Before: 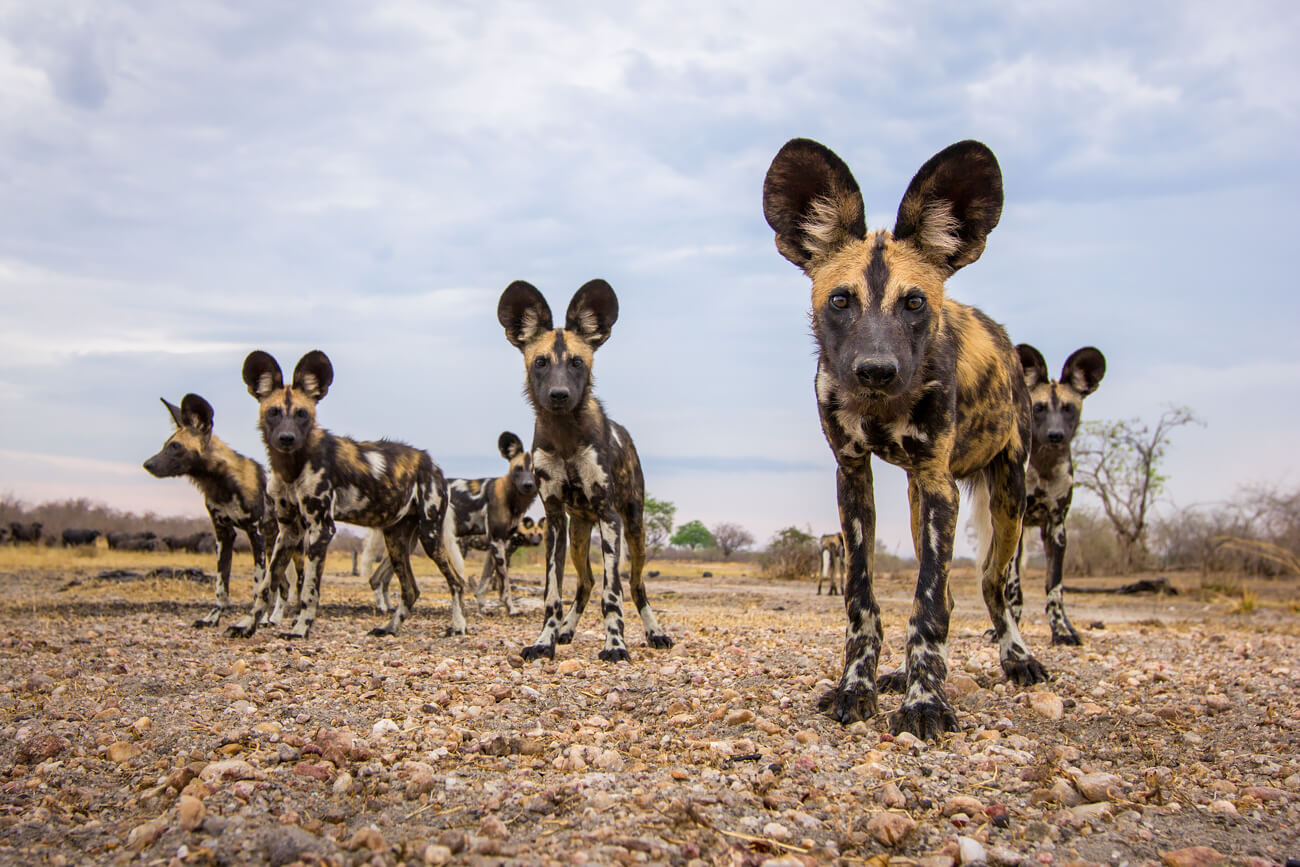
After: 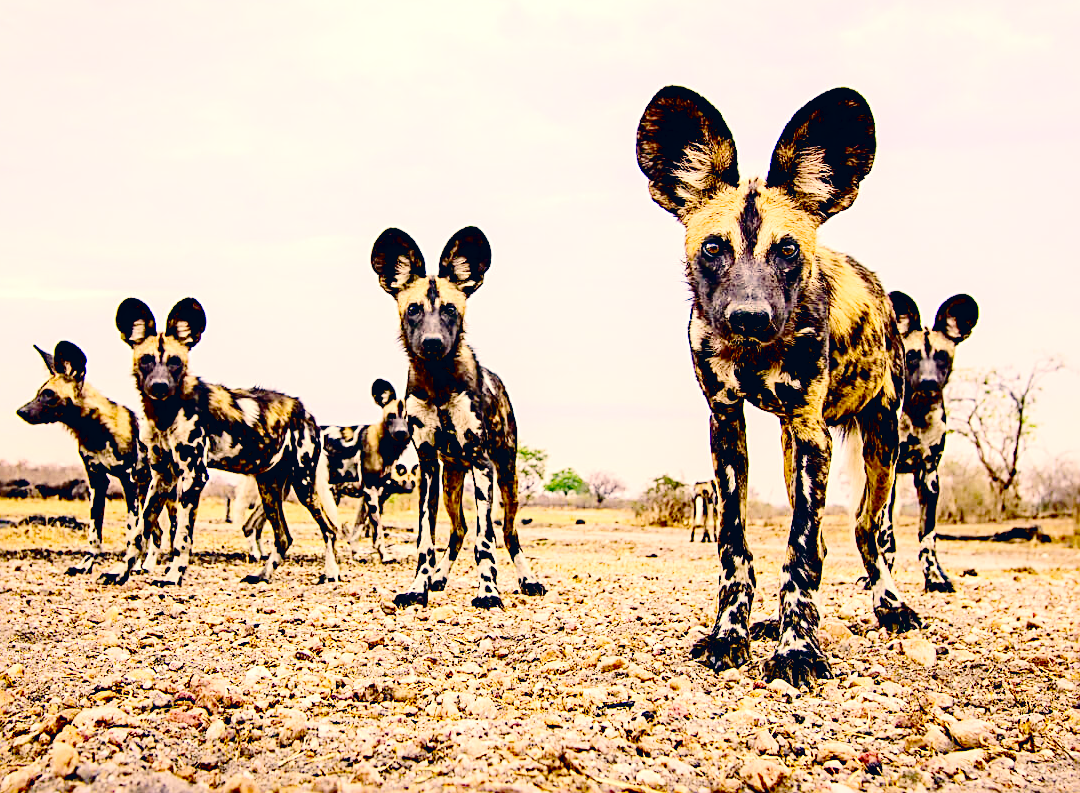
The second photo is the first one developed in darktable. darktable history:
color correction: highlights a* 10.27, highlights b* 14.36, shadows a* -10.27, shadows b* -15.12
sharpen: radius 2.543, amount 0.645
crop: left 9.778%, top 6.205%, right 7.096%, bottom 2.323%
contrast brightness saturation: contrast 0.216, brightness -0.183, saturation 0.233
base curve: curves: ch0 [(0, 0) (0.036, 0.01) (0.123, 0.254) (0.258, 0.504) (0.507, 0.748) (1, 1)], preserve colors none
exposure: black level correction 0.001, exposure 0.499 EV, compensate highlight preservation false
